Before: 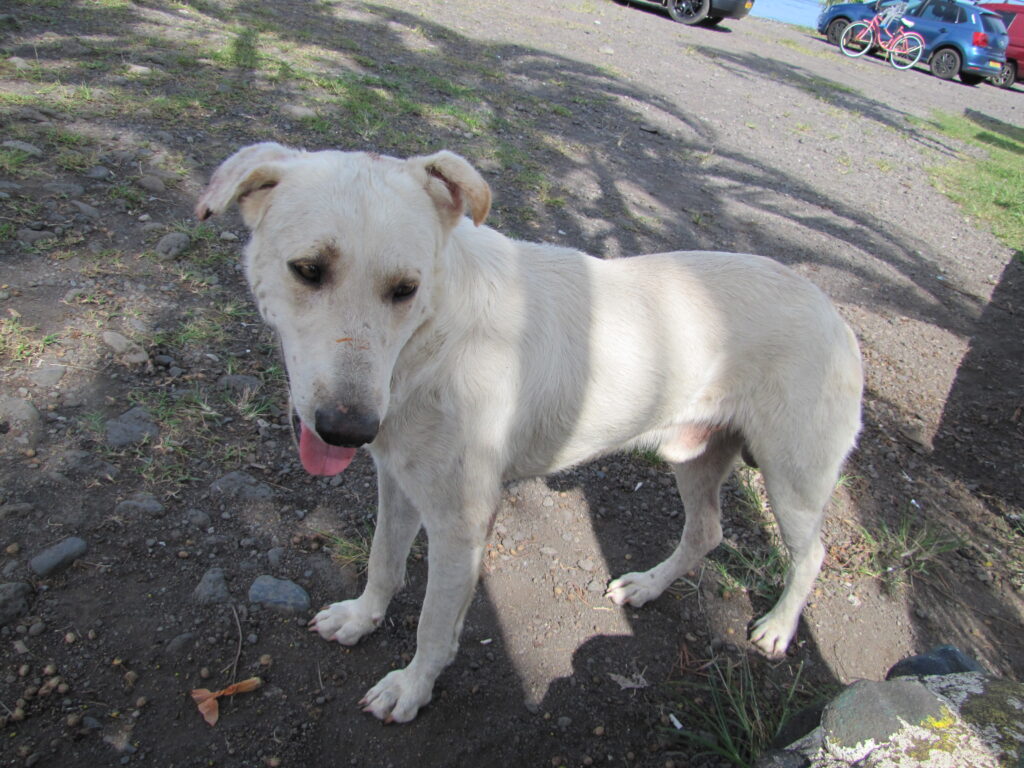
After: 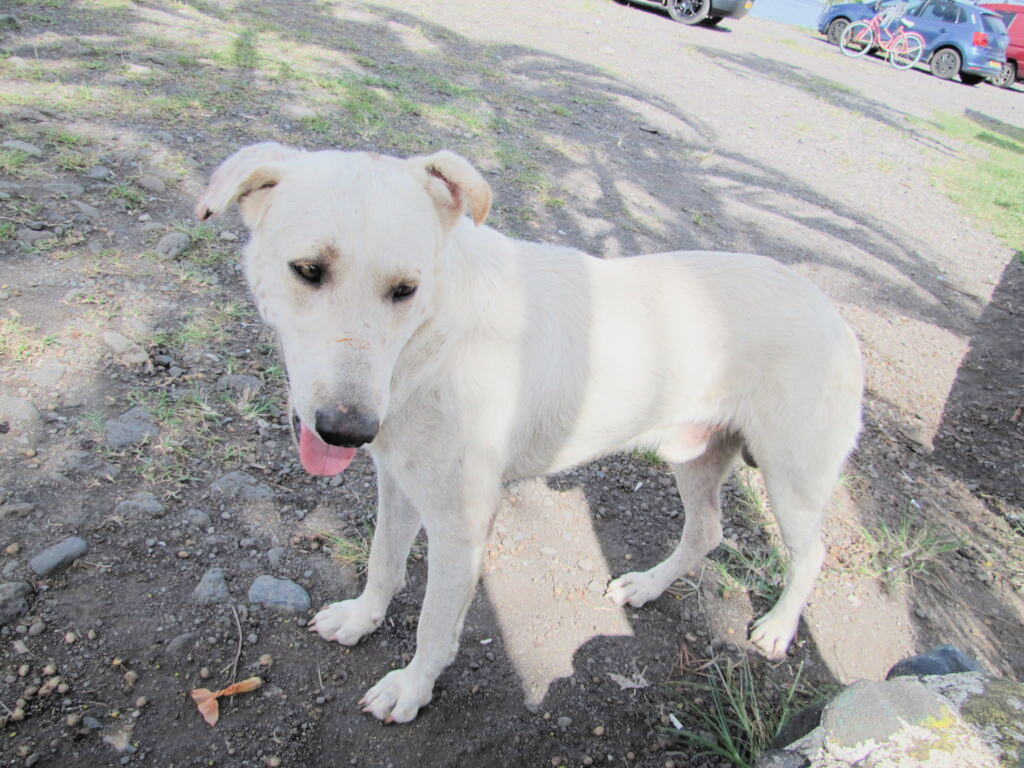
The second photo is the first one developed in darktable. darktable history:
tone curve: curves: ch0 [(0, 0.012) (0.036, 0.035) (0.274, 0.288) (0.504, 0.536) (0.844, 0.84) (1, 0.983)]; ch1 [(0, 0) (0.389, 0.403) (0.462, 0.486) (0.499, 0.498) (0.511, 0.502) (0.536, 0.547) (0.567, 0.588) (0.626, 0.645) (0.749, 0.781) (1, 1)]; ch2 [(0, 0) (0.457, 0.486) (0.5, 0.5) (0.56, 0.551) (0.615, 0.607) (0.704, 0.732) (1, 1)], preserve colors none
filmic rgb: black relative exposure -7.13 EV, white relative exposure 5.36 EV, hardness 3.02
exposure: black level correction 0, exposure 1.456 EV, compensate highlight preservation false
